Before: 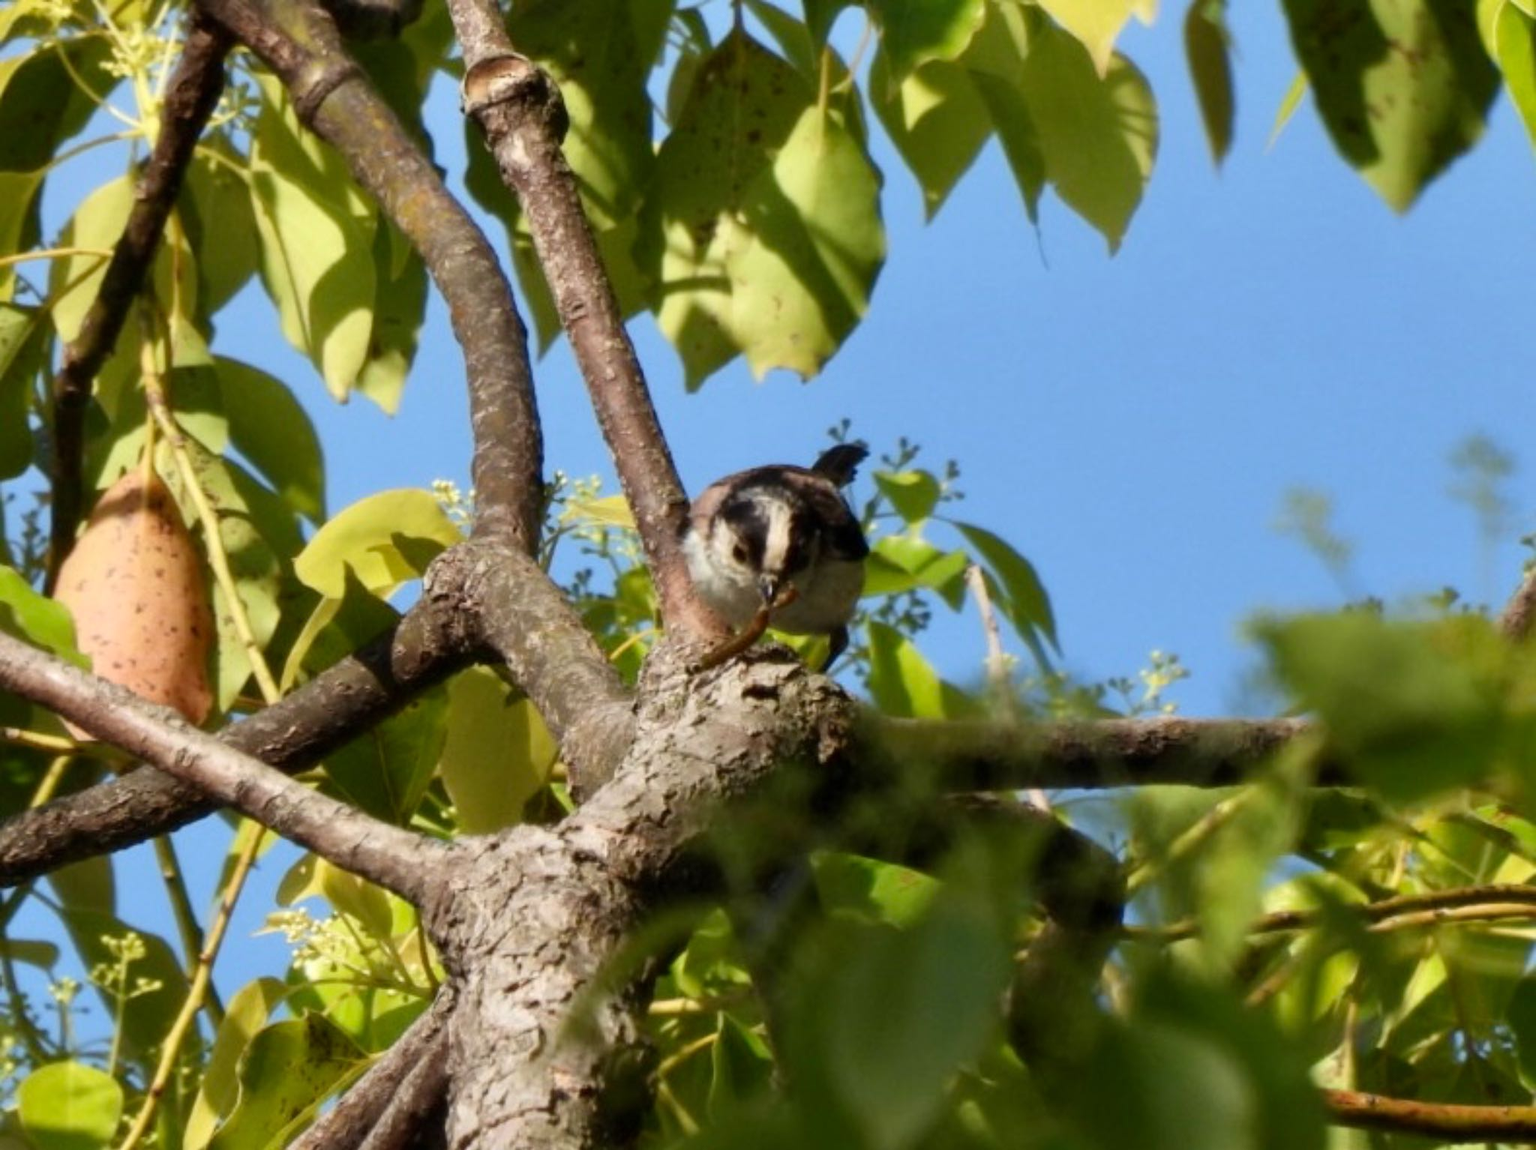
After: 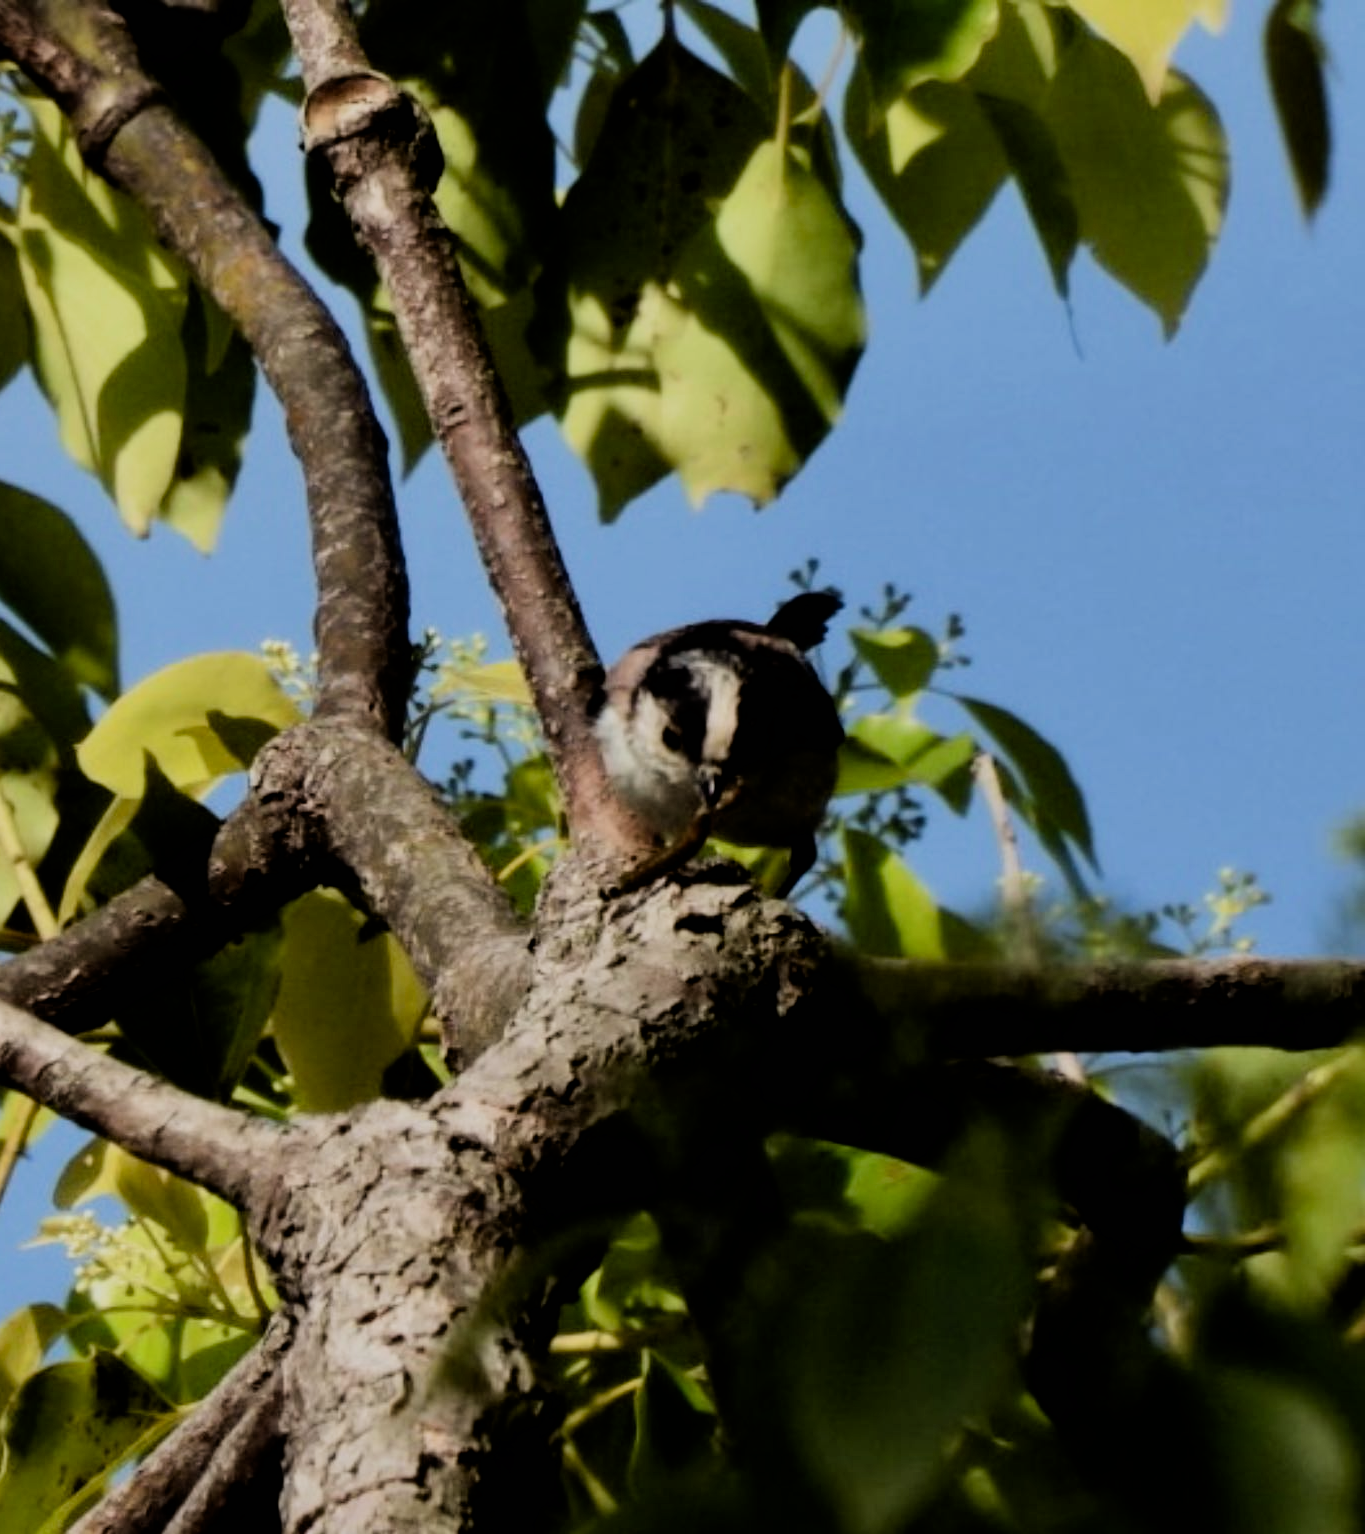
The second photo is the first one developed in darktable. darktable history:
crop: left 15.419%, right 17.914%
exposure: black level correction 0.011, exposure -0.478 EV, compensate highlight preservation false
filmic rgb: black relative exposure -5 EV, hardness 2.88, contrast 1.4, highlights saturation mix -30%
shadows and highlights: shadows 4.1, highlights -17.6, soften with gaussian
